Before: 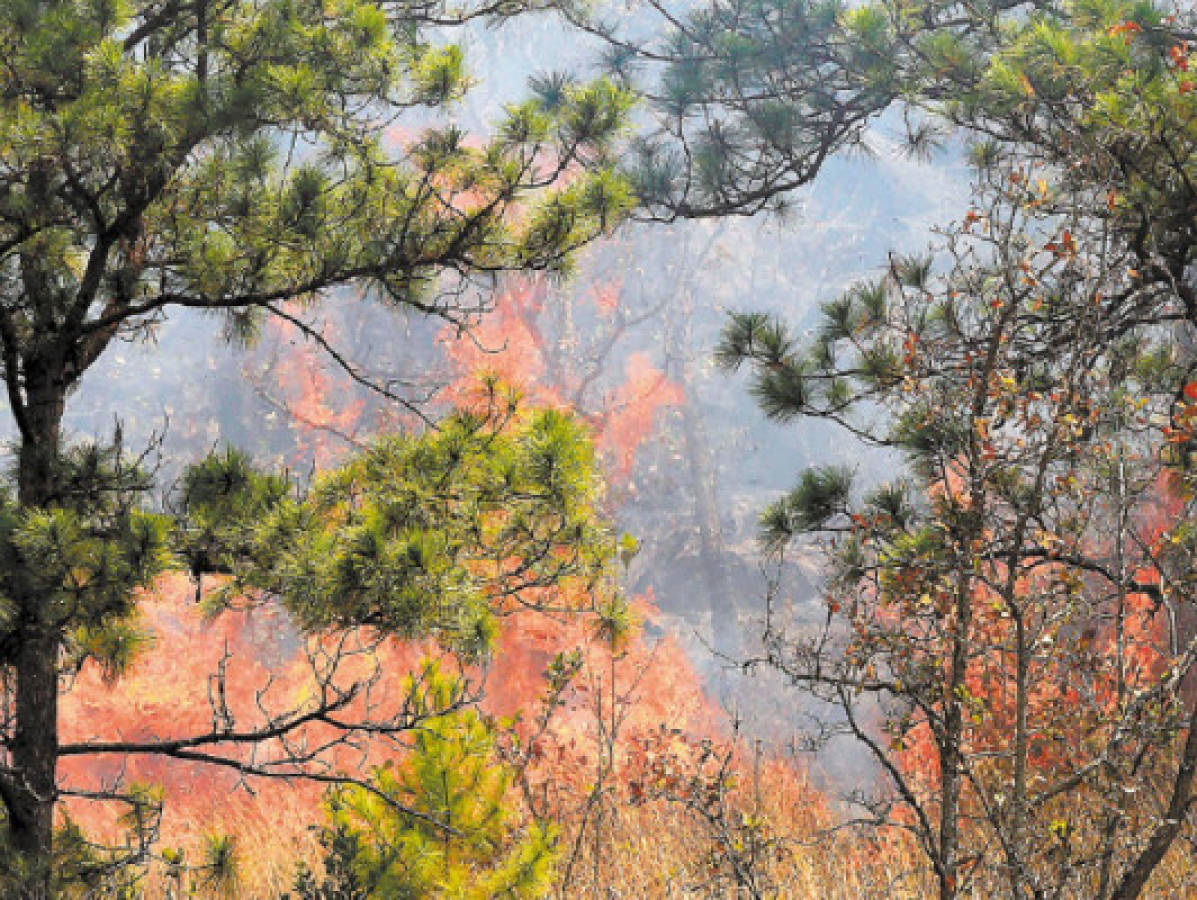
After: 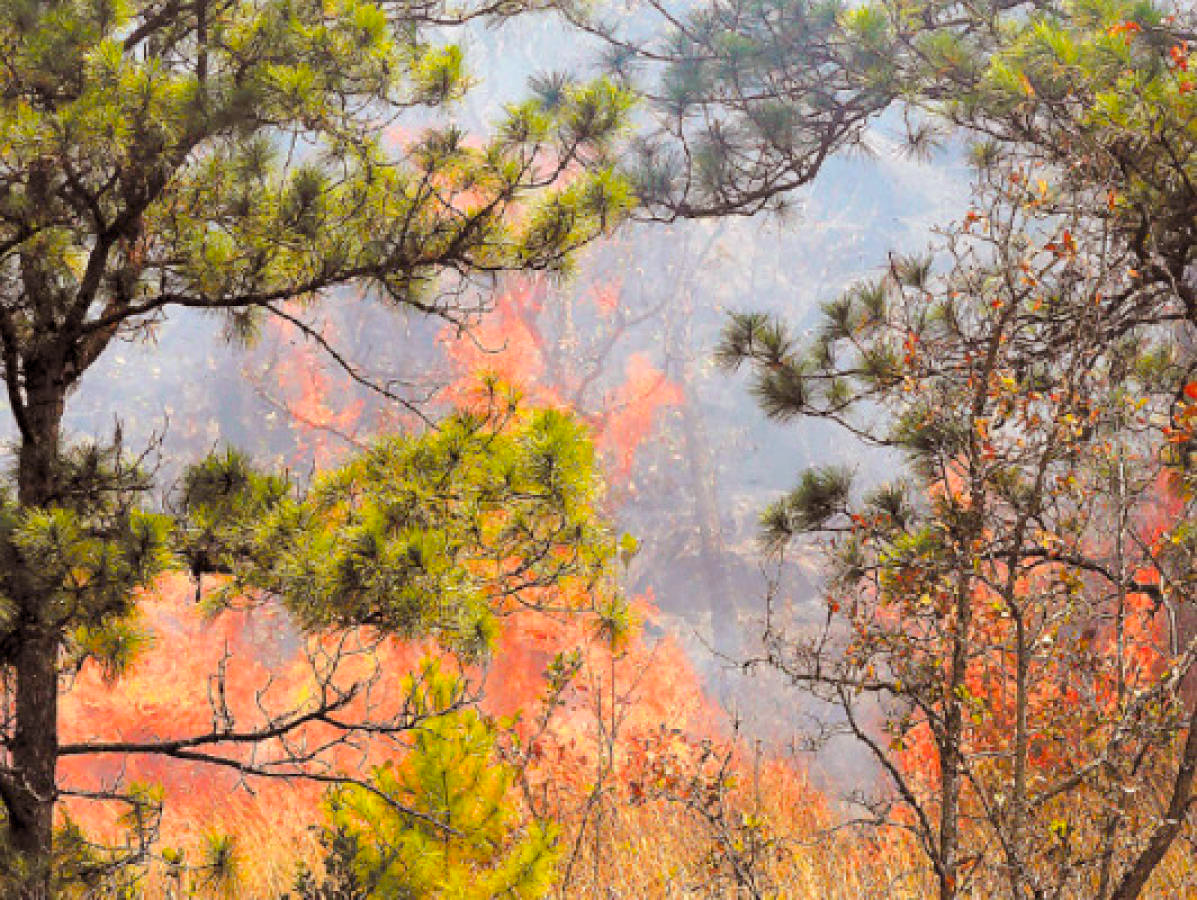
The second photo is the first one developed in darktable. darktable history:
color balance rgb: power › chroma 1.545%, power › hue 27.86°, perceptual saturation grading › global saturation 10.211%, perceptual brilliance grading › mid-tones 9.203%, perceptual brilliance grading › shadows 14.983%, global vibrance 14.199%
